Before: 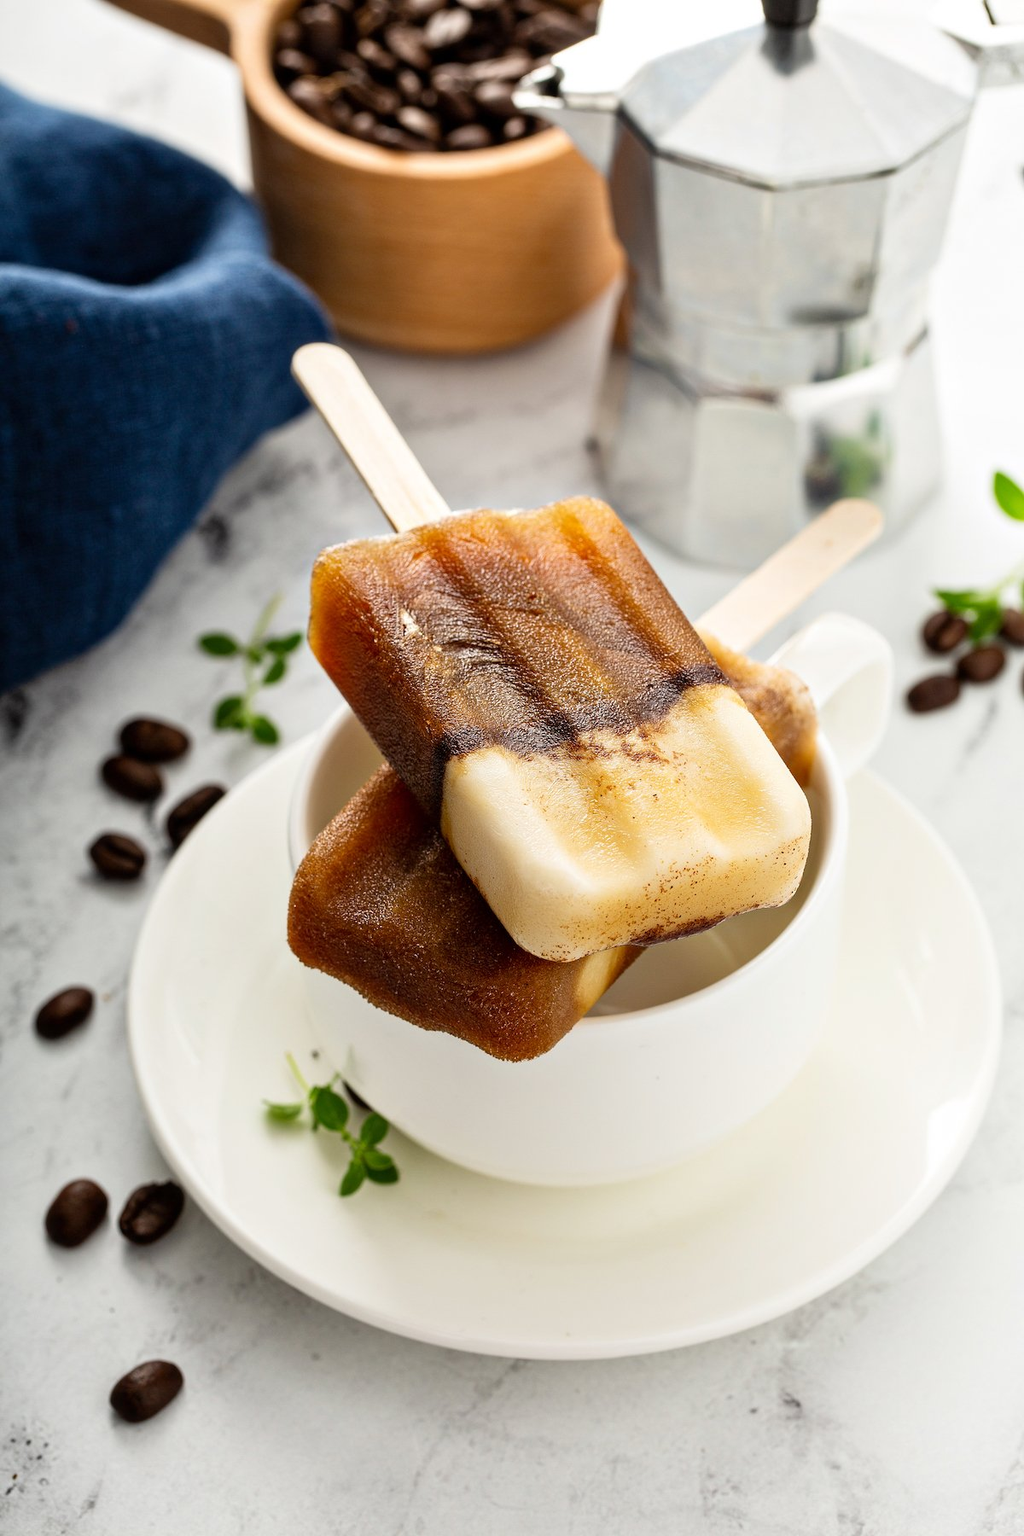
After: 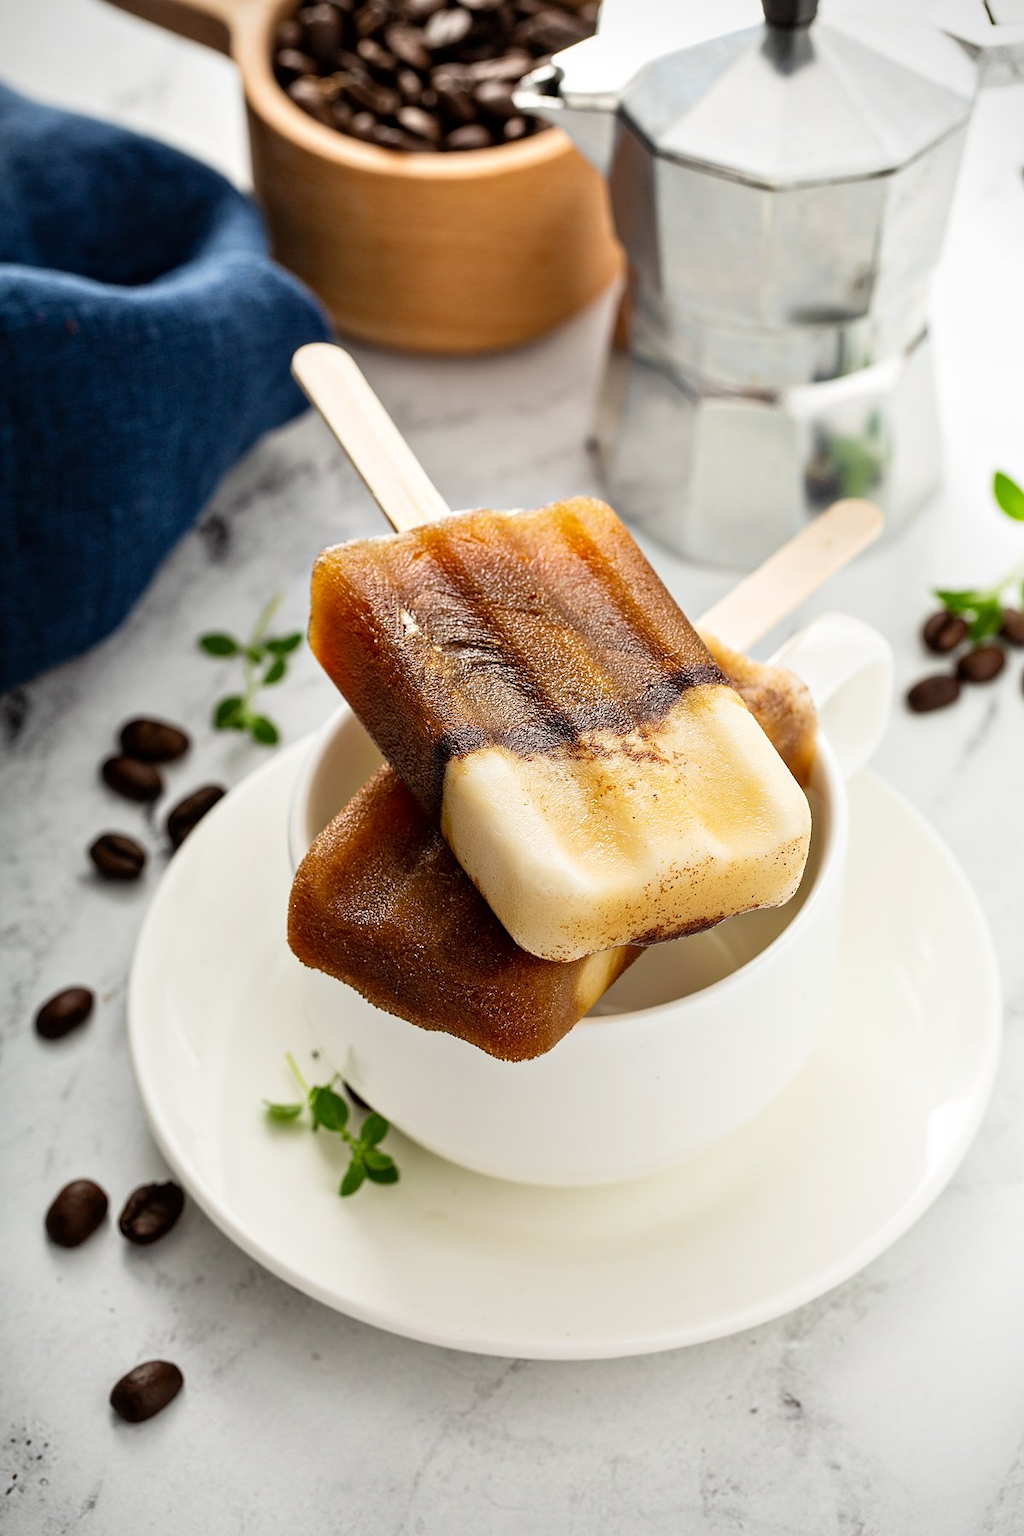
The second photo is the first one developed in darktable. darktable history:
vignetting: fall-off start 91.81%
sharpen: amount 0.203
